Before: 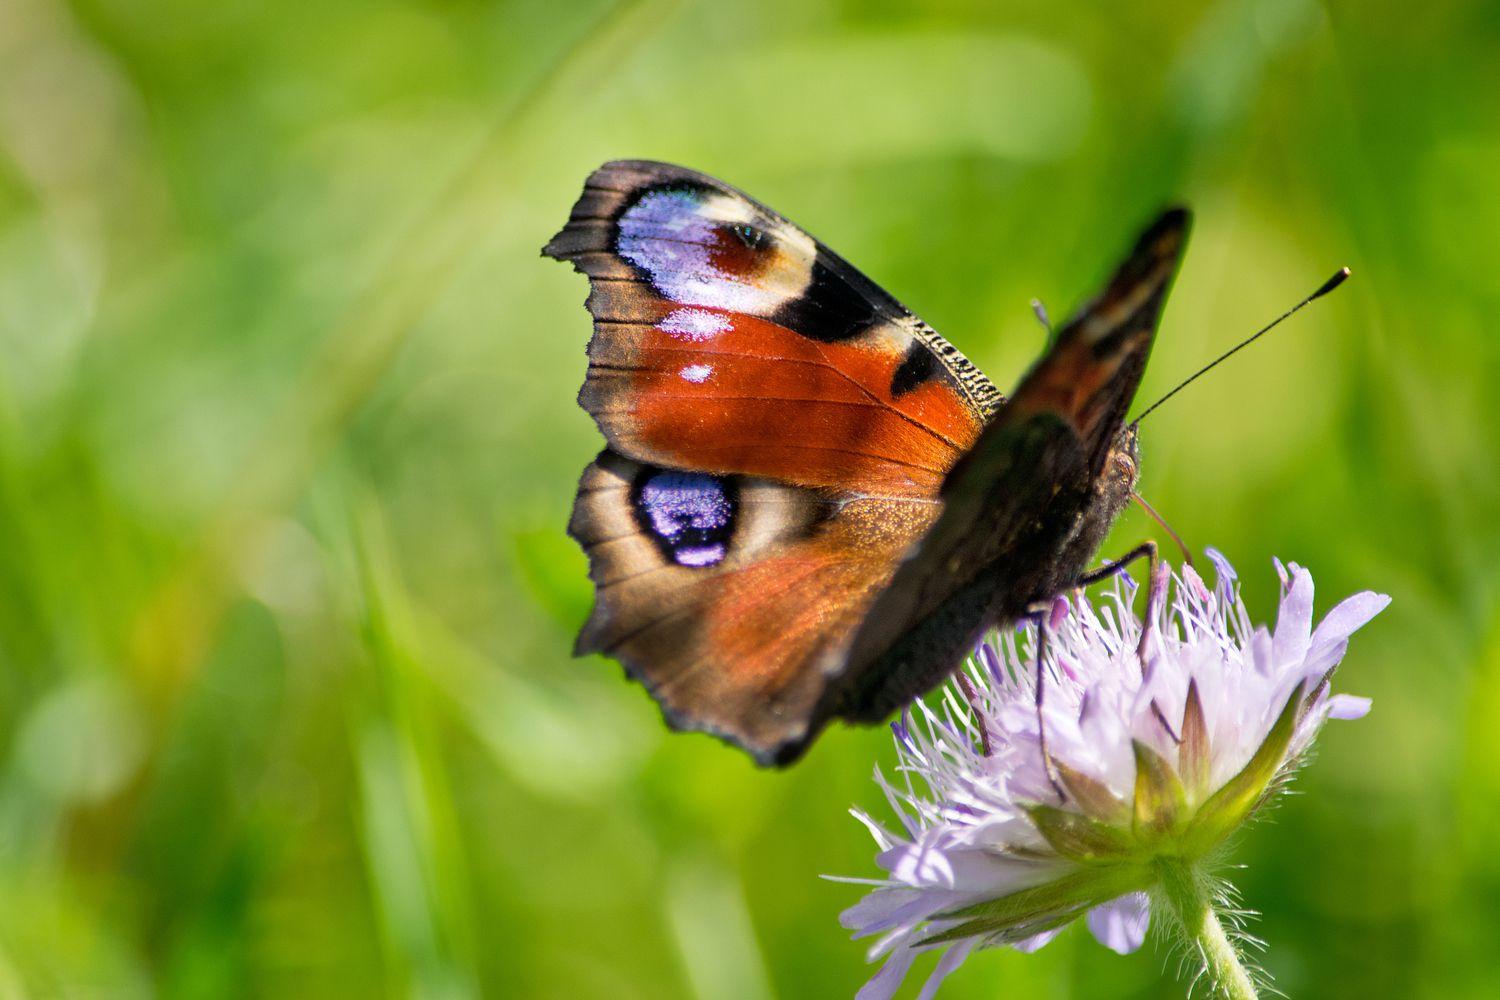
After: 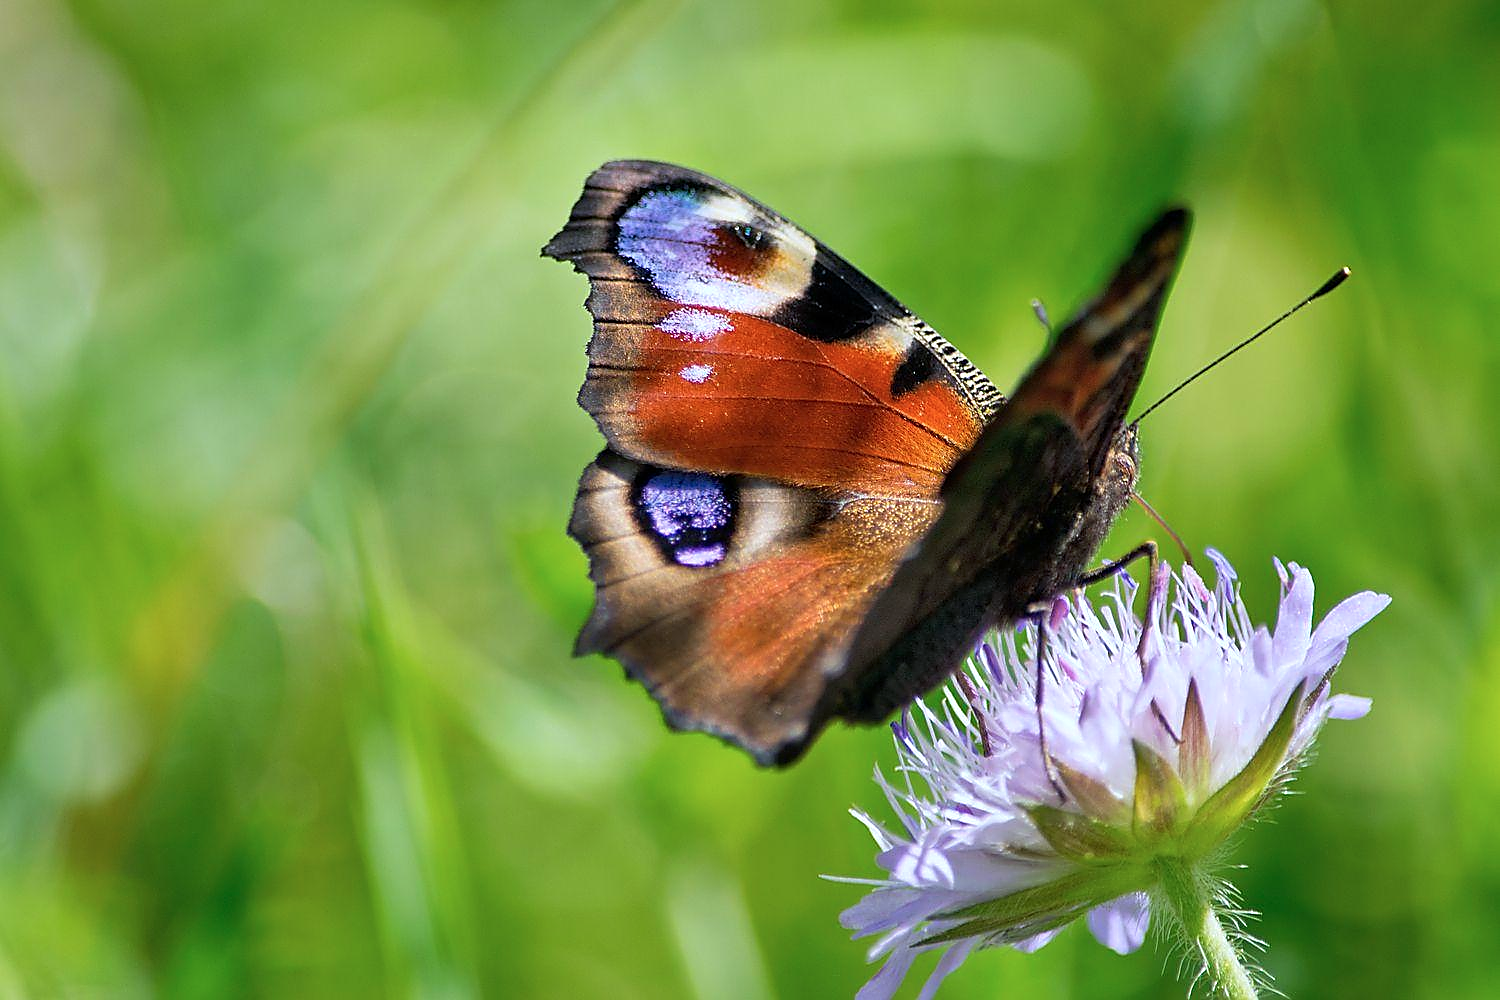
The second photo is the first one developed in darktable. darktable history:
sharpen: radius 1.409, amount 1.243, threshold 0.624
color calibration: x 0.37, y 0.382, temperature 4316.12 K
